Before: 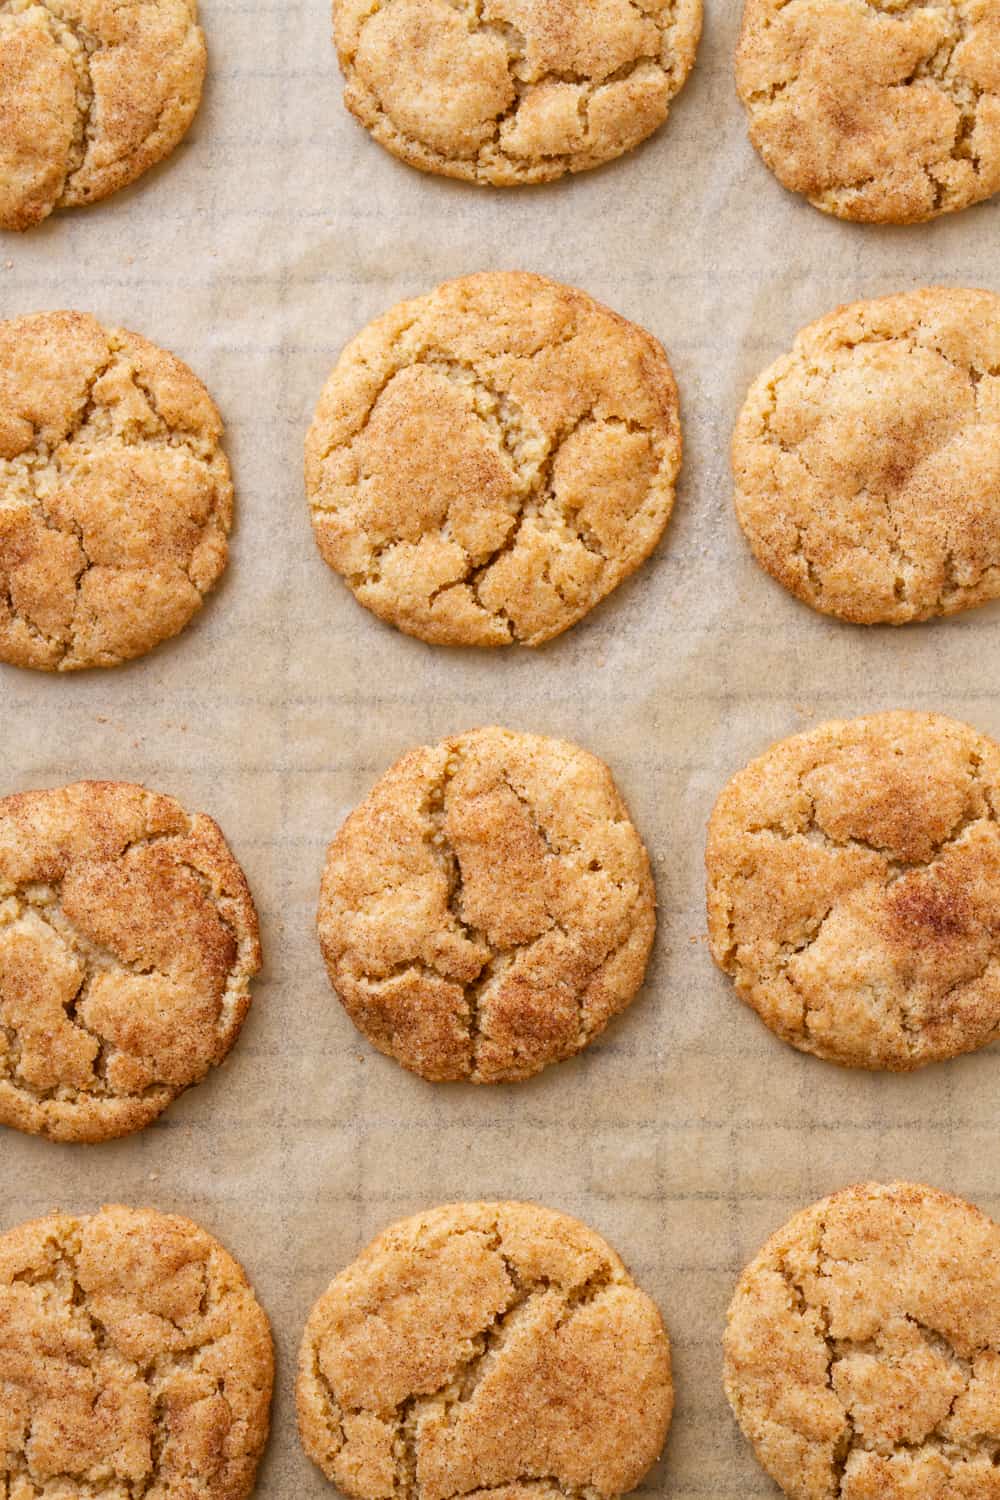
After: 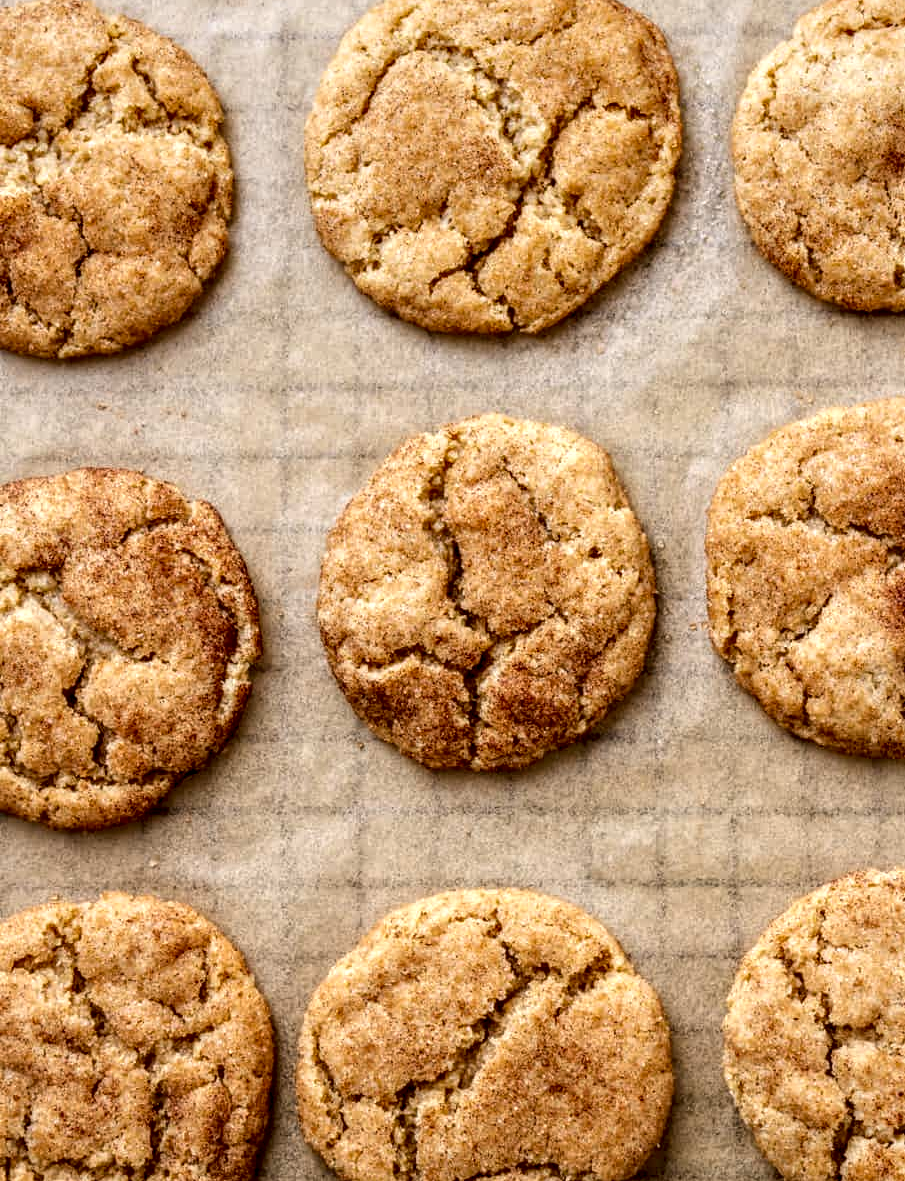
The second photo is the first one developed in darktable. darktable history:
crop: top 20.916%, right 9.437%, bottom 0.316%
local contrast: highlights 20%, detail 197%
tone equalizer: -8 EV -0.002 EV, -7 EV 0.005 EV, -6 EV -0.009 EV, -5 EV 0.011 EV, -4 EV -0.012 EV, -3 EV 0.007 EV, -2 EV -0.062 EV, -1 EV -0.293 EV, +0 EV -0.582 EV, smoothing diameter 2%, edges refinement/feathering 20, mask exposure compensation -1.57 EV, filter diffusion 5
